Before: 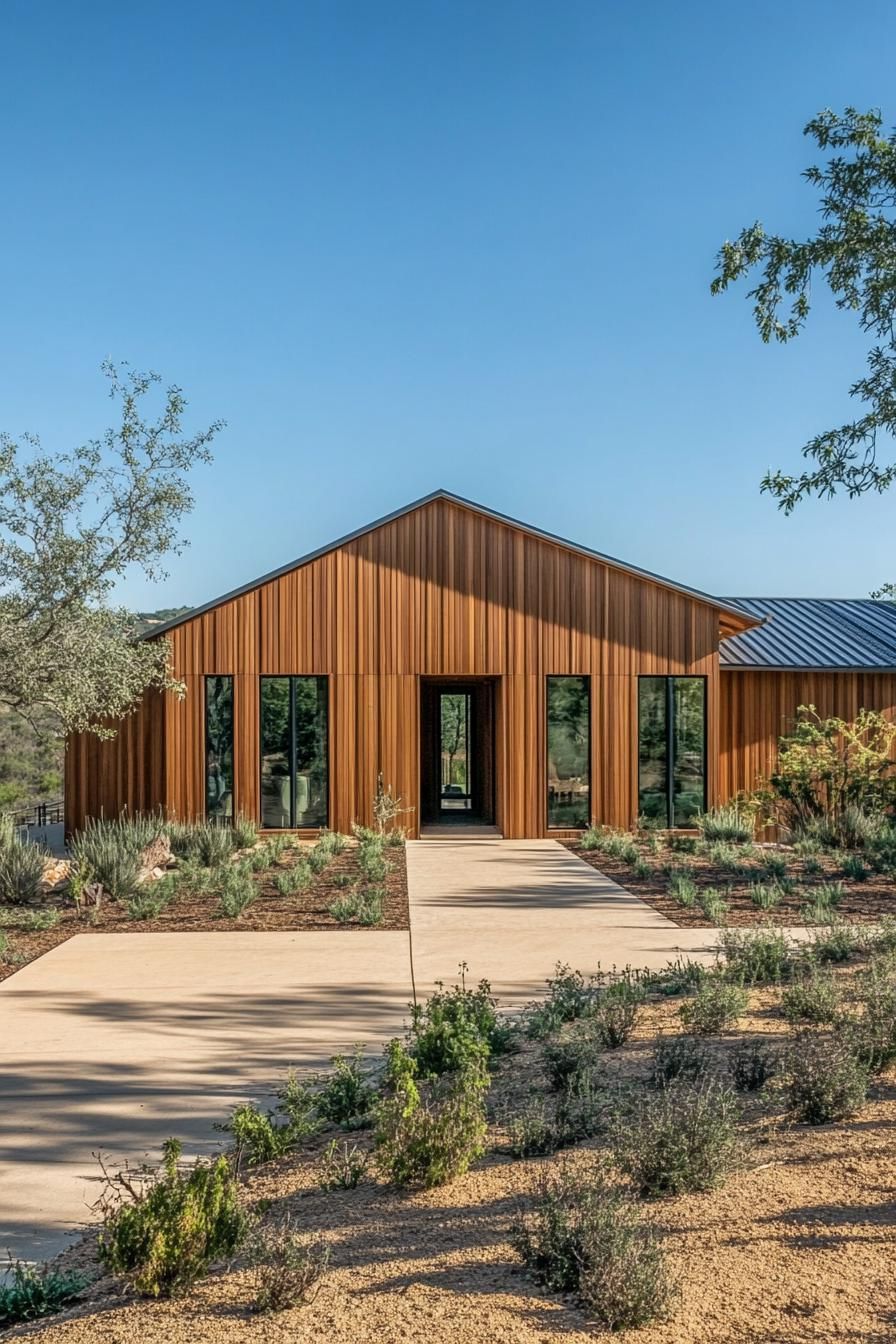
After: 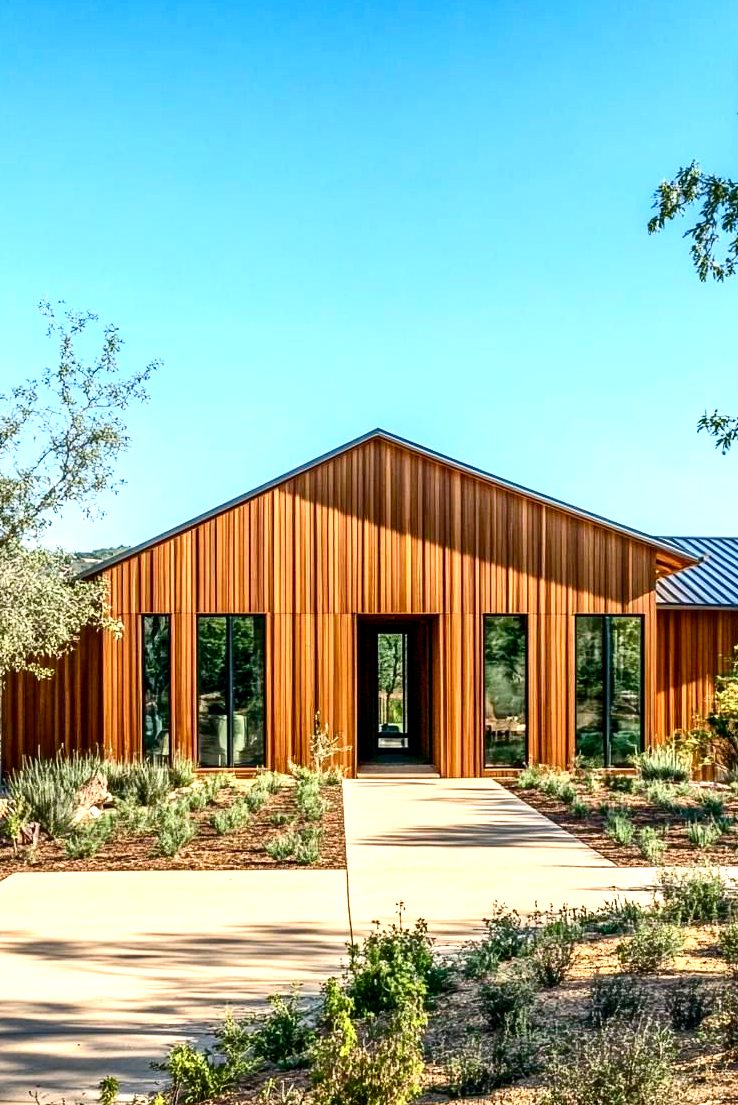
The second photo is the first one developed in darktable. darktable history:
contrast brightness saturation: contrast 0.202, brightness -0.111, saturation 0.104
color balance rgb: global offset › luminance -0.468%, perceptual saturation grading › global saturation 20%, perceptual saturation grading › highlights -25.338%, perceptual saturation grading › shadows 25.097%, global vibrance 20%
crop and rotate: left 7.057%, top 4.594%, right 10.557%, bottom 13.184%
exposure: exposure 1 EV, compensate highlight preservation false
